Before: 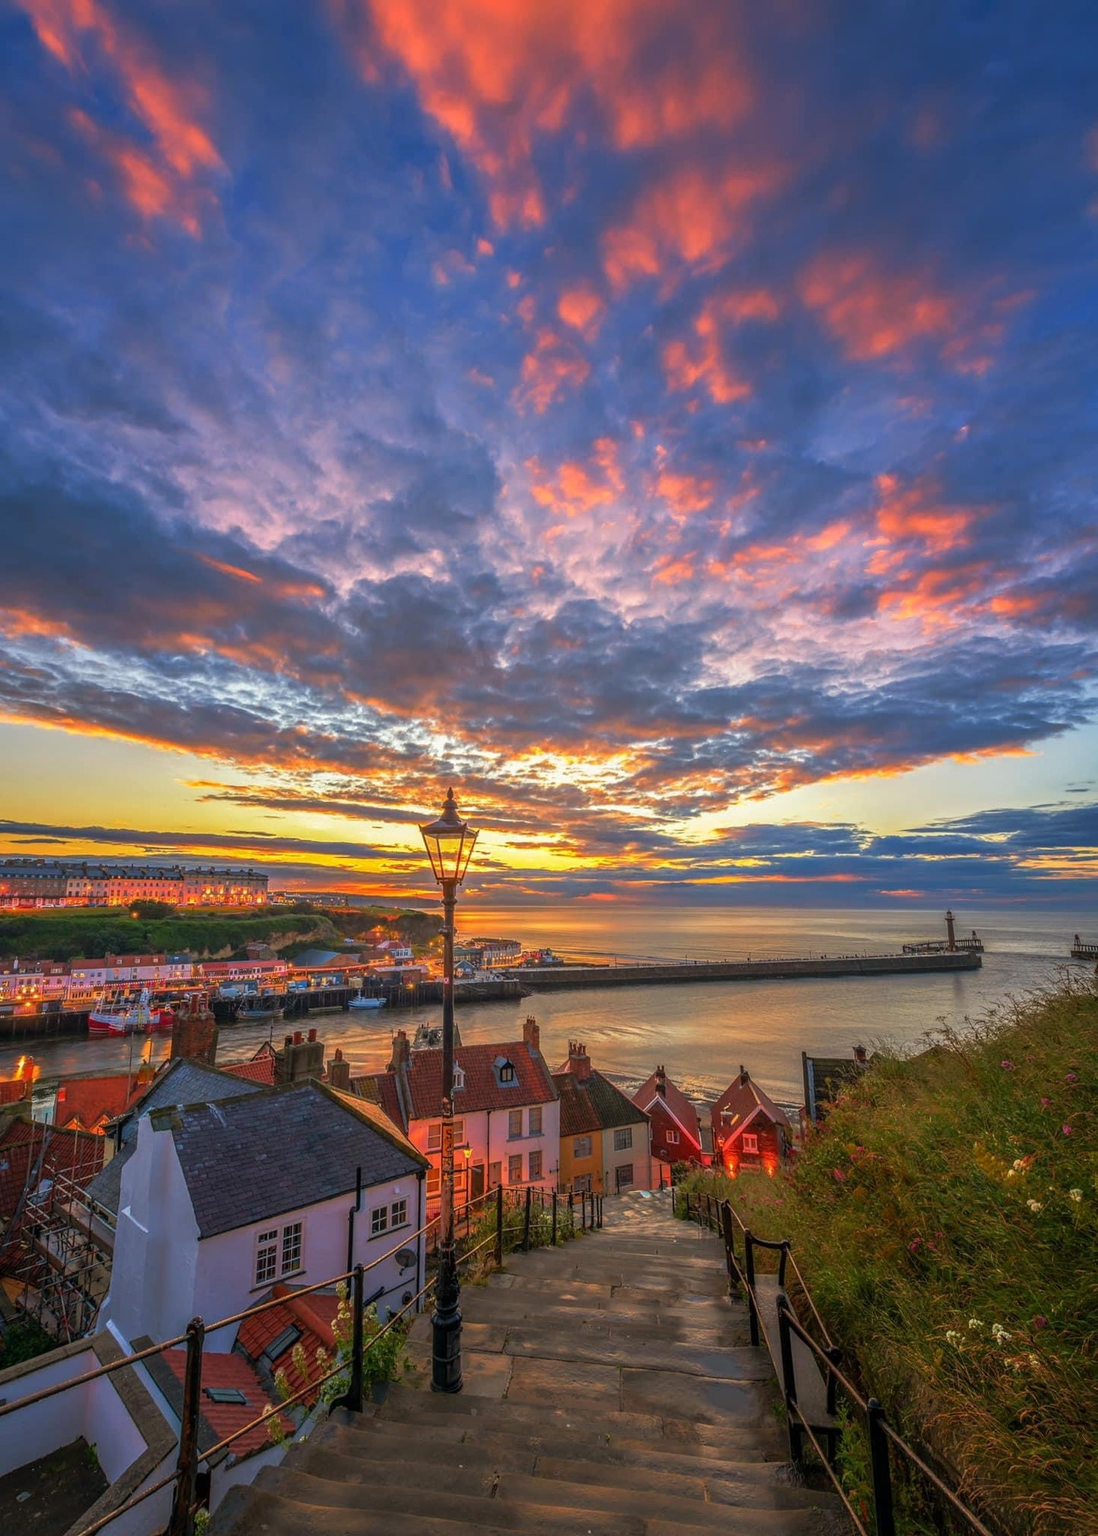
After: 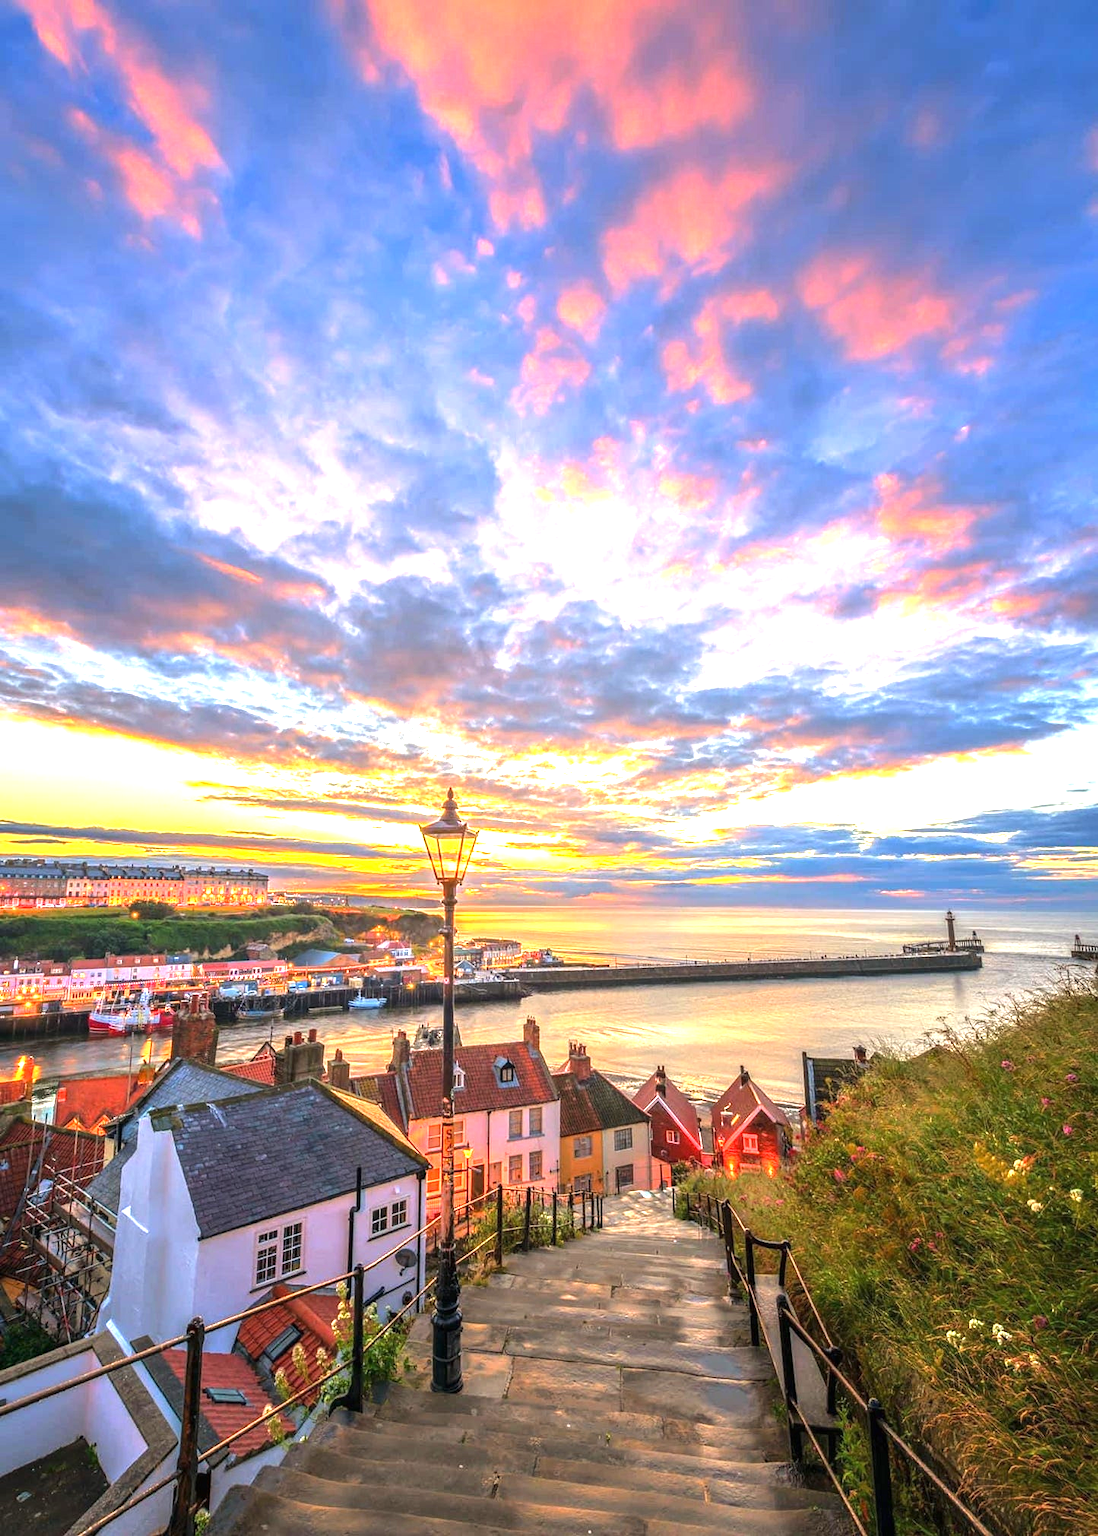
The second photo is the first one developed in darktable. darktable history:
tone equalizer: -8 EV -0.417 EV, -7 EV -0.389 EV, -6 EV -0.333 EV, -5 EV -0.222 EV, -3 EV 0.222 EV, -2 EV 0.333 EV, -1 EV 0.389 EV, +0 EV 0.417 EV, edges refinement/feathering 500, mask exposure compensation -1.57 EV, preserve details no
exposure: black level correction 0, exposure 1.388 EV, compensate exposure bias true, compensate highlight preservation false
